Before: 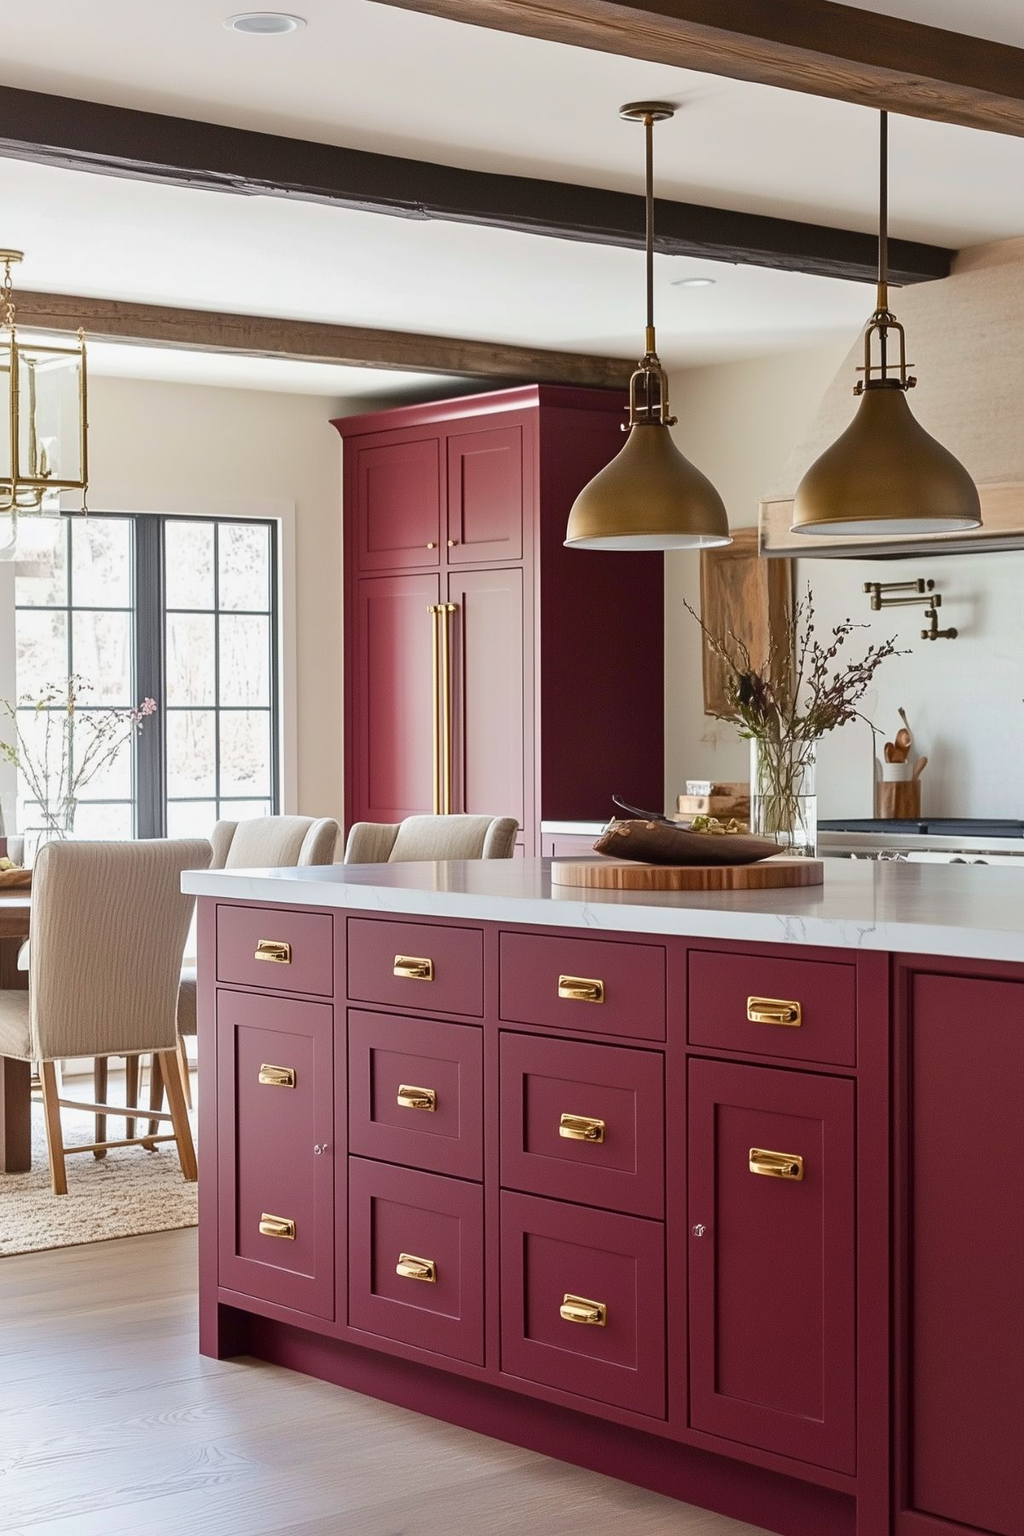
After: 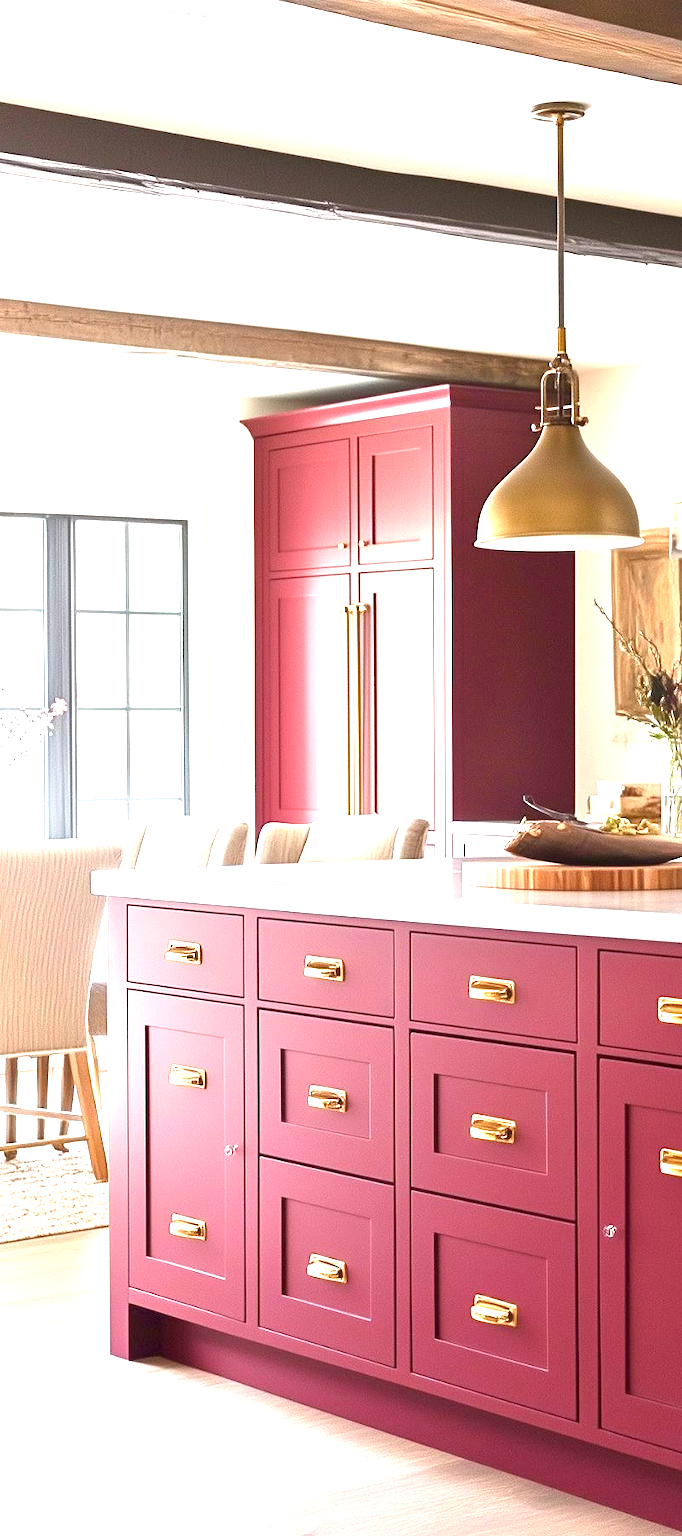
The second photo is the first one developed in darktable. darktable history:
crop and rotate: left 8.786%, right 24.548%
exposure: black level correction 0, exposure 1.9 EV, compensate highlight preservation false
